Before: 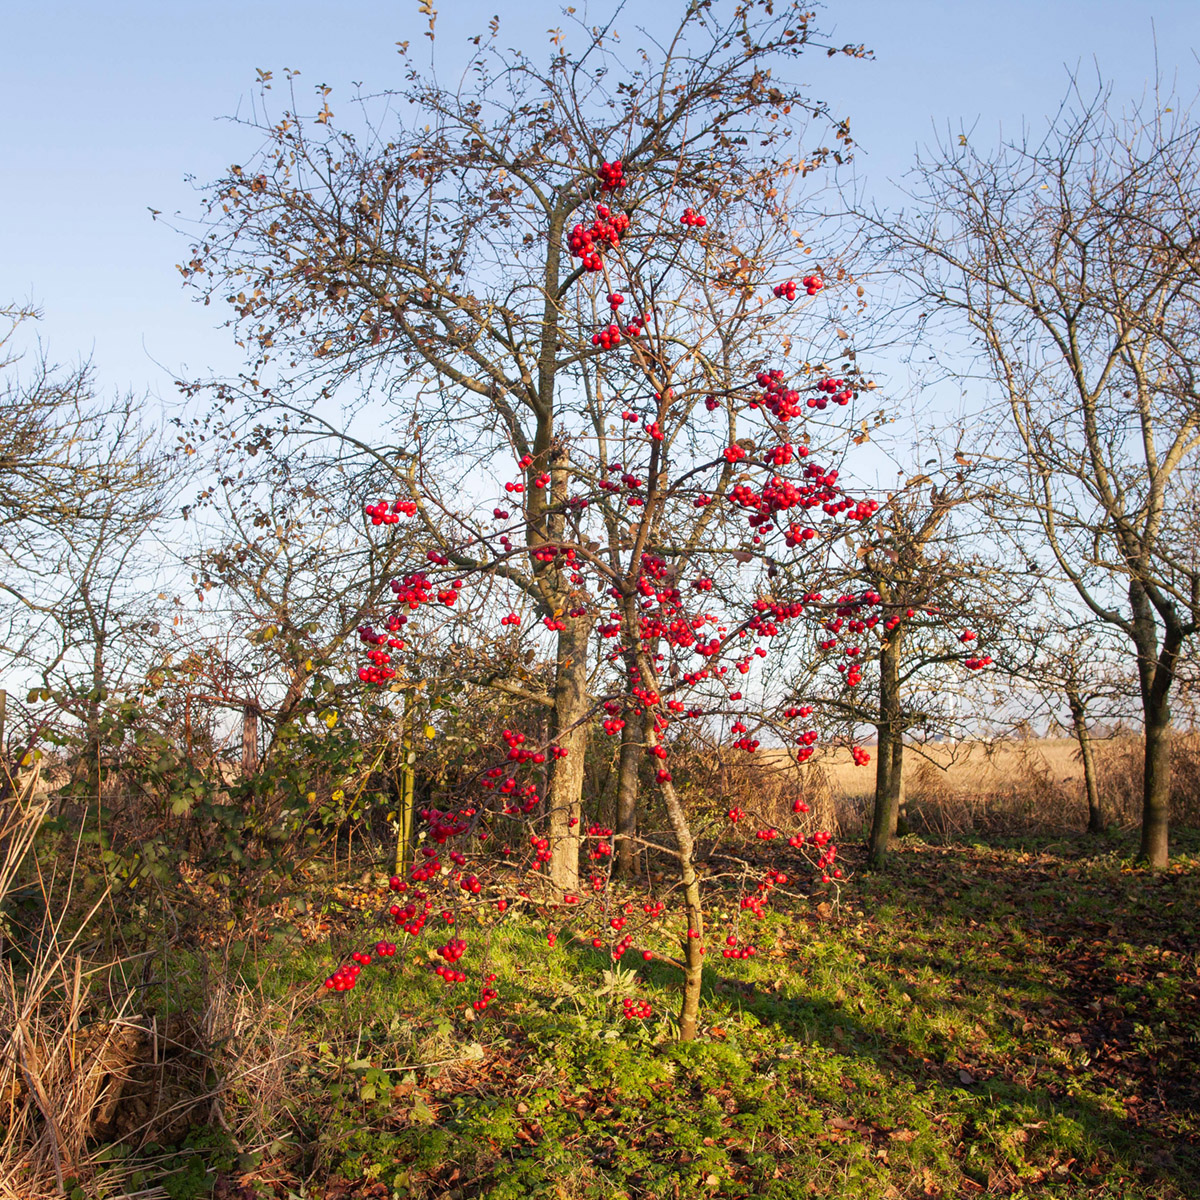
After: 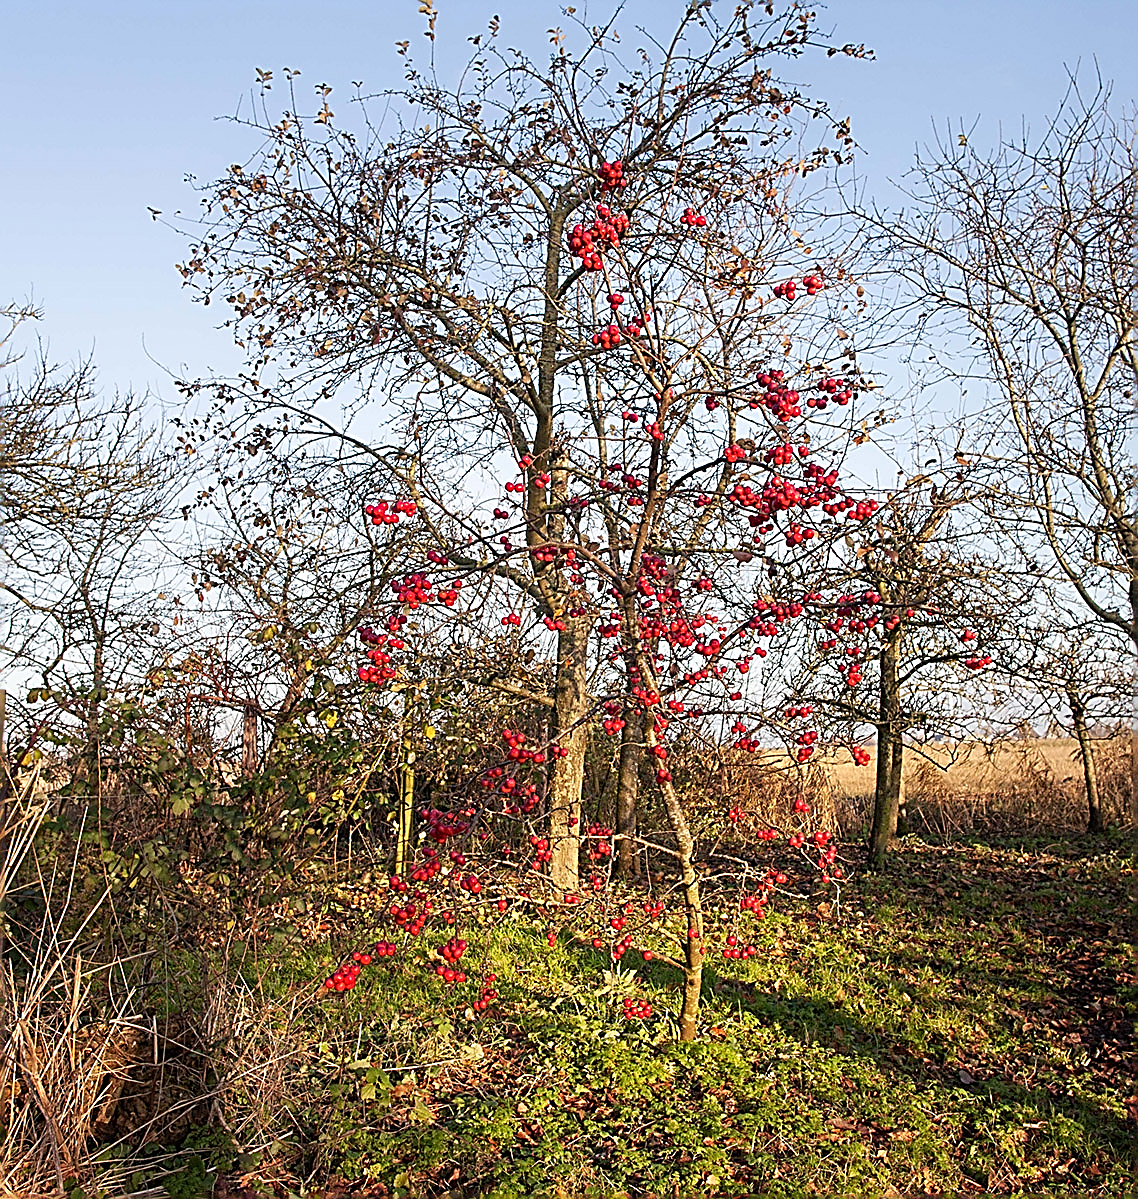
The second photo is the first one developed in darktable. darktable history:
sharpen: amount 1.861
crop and rotate: right 5.167%
